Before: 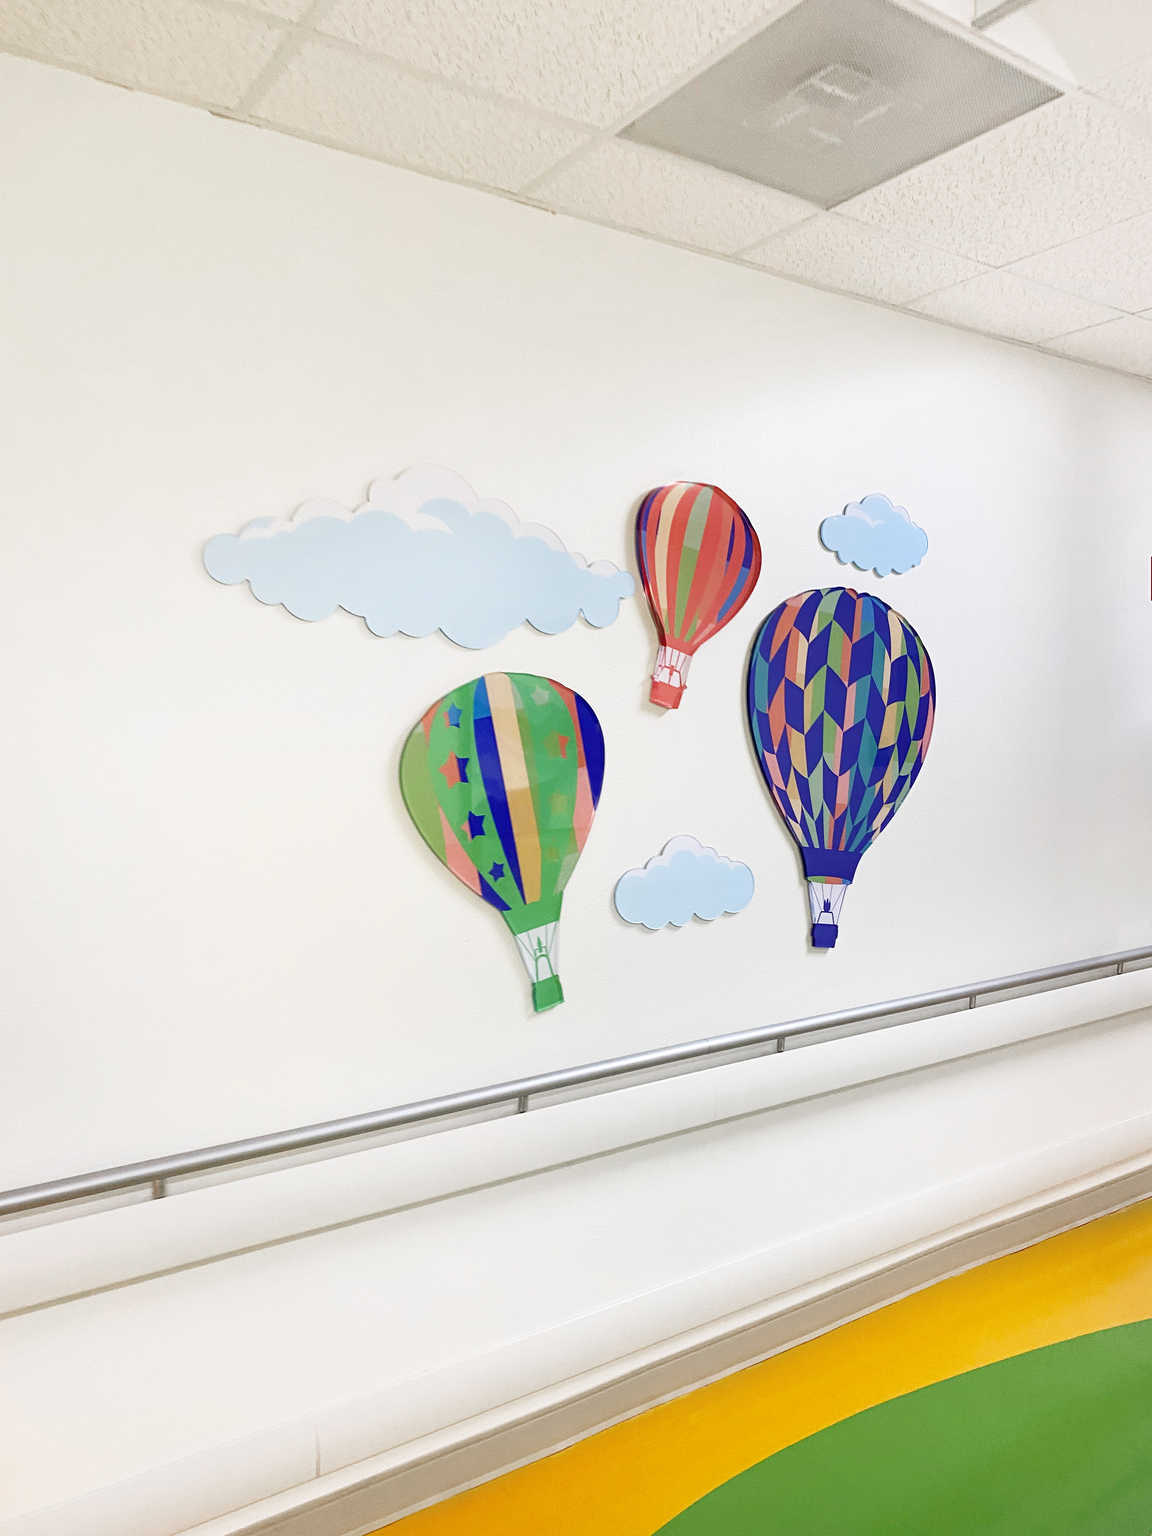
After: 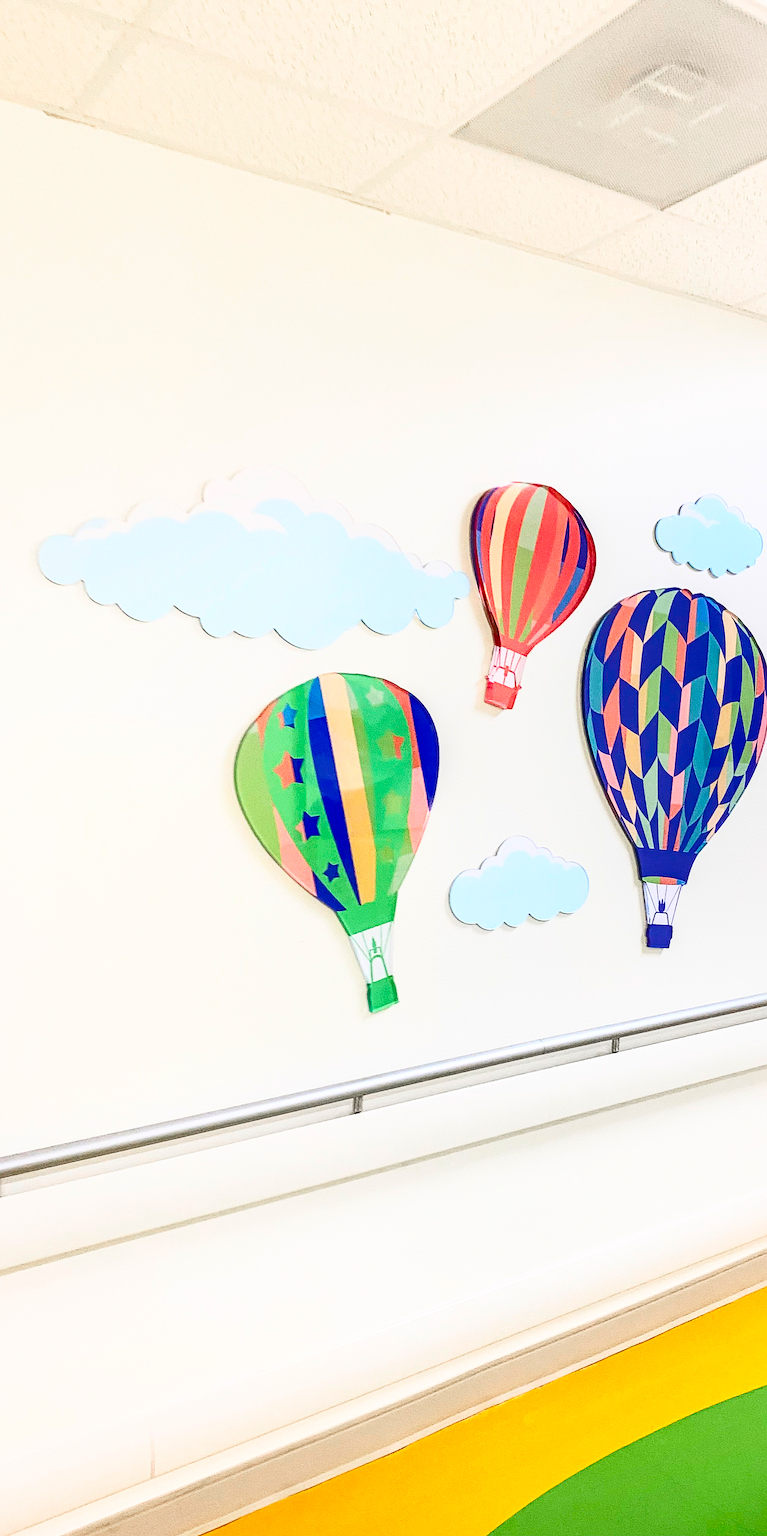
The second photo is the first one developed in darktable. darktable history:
sharpen: on, module defaults
contrast brightness saturation: contrast 0.4, brightness 0.1, saturation 0.21
crop and rotate: left 14.385%, right 18.948%
local contrast: detail 110%
